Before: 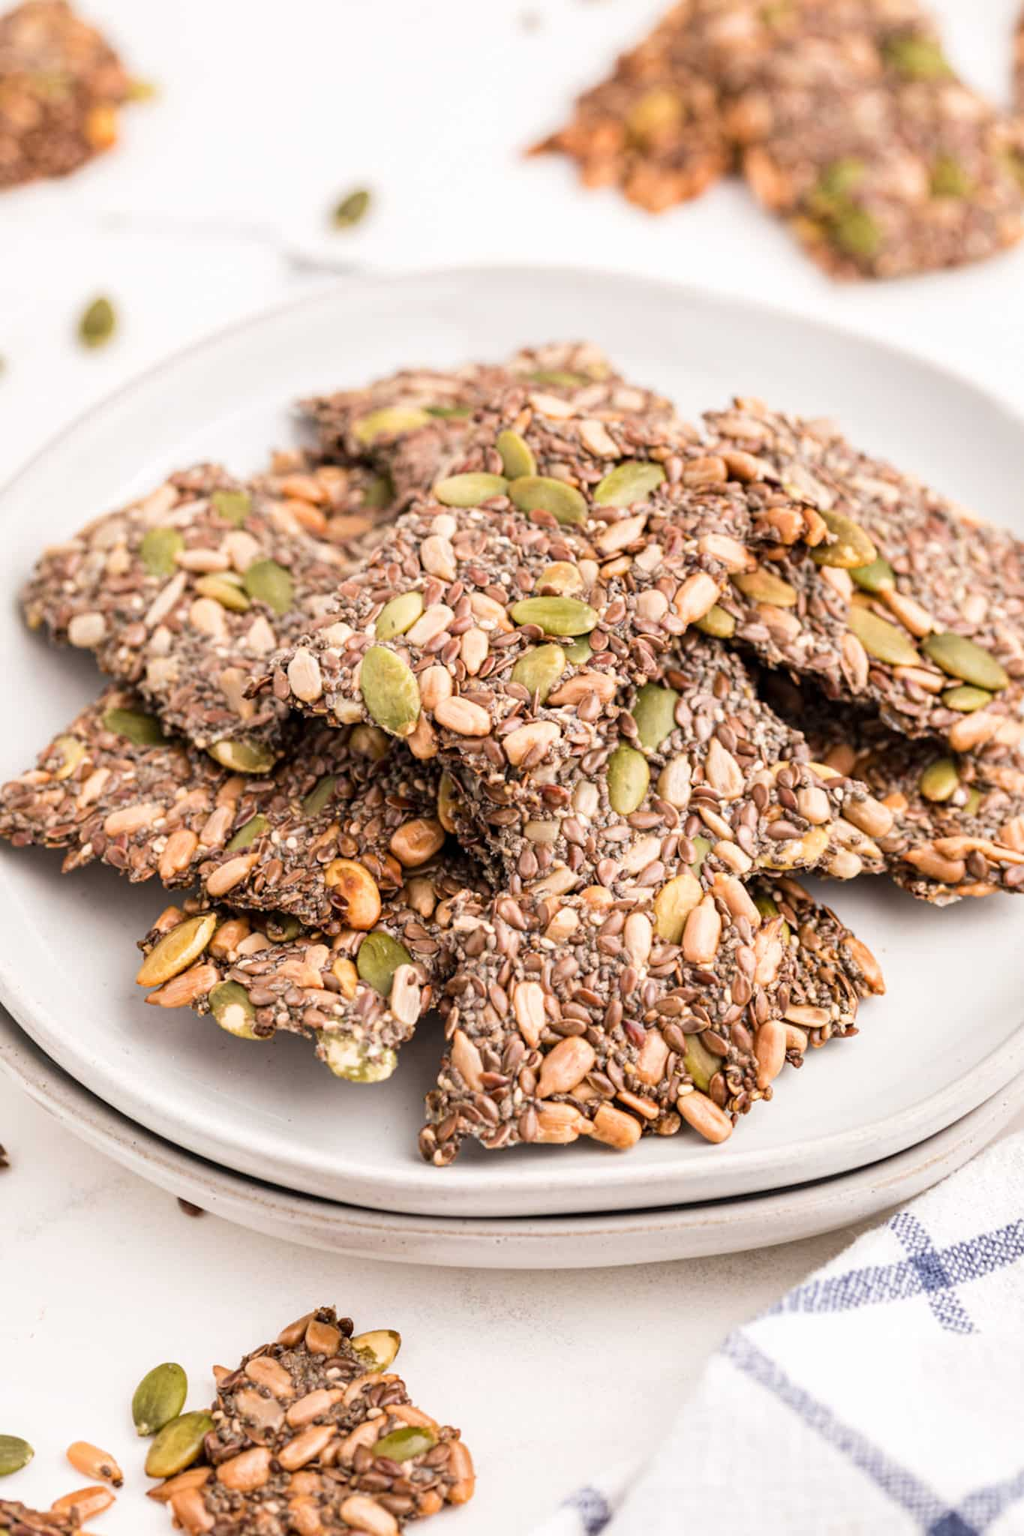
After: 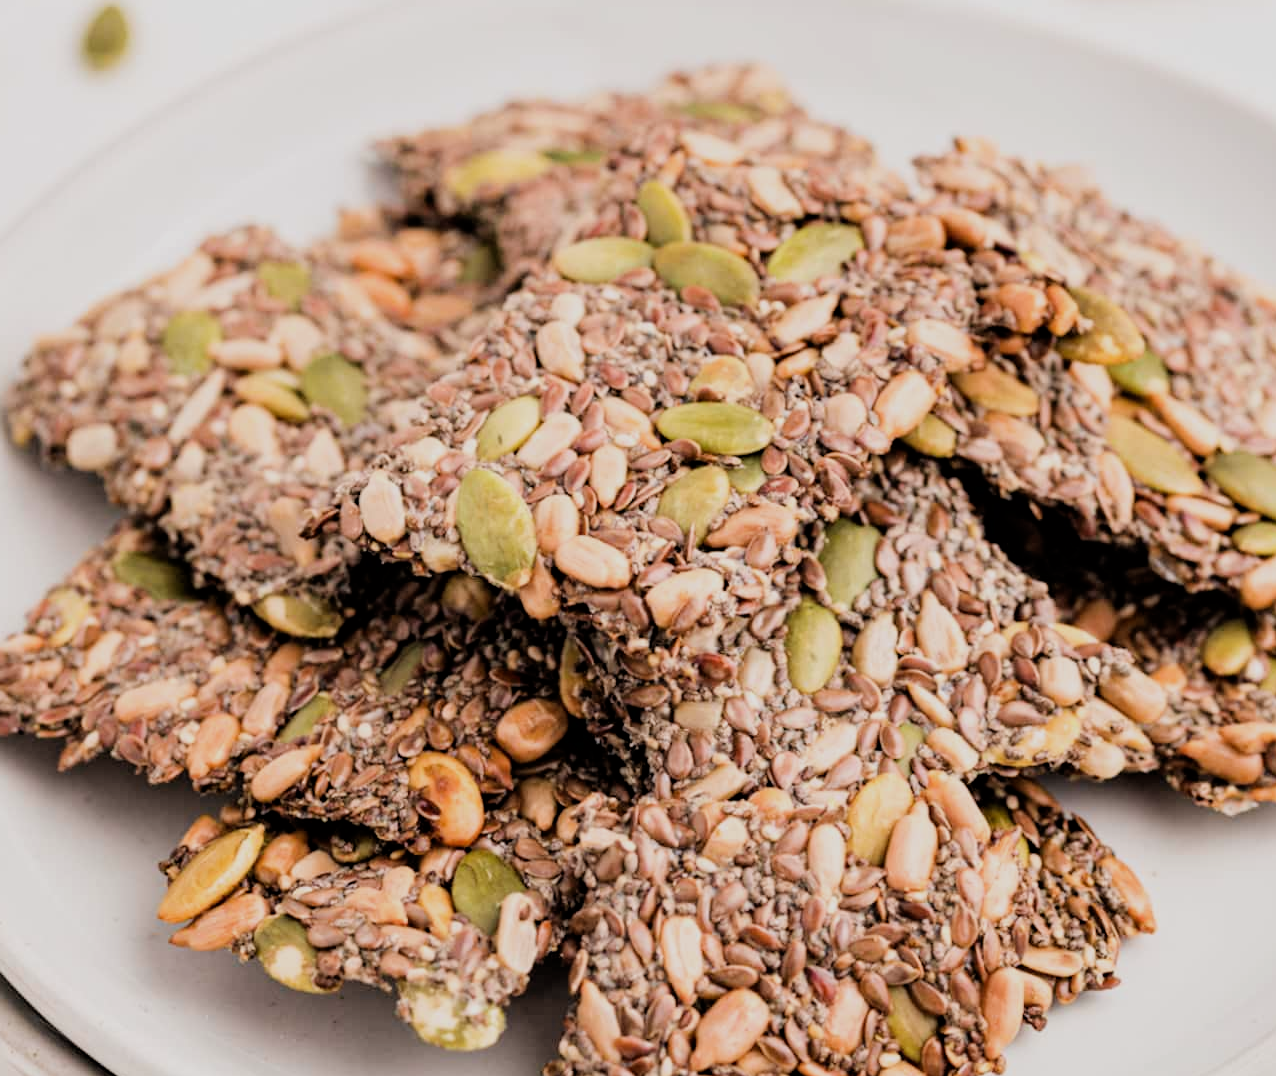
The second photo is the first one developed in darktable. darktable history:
filmic rgb: black relative exposure -5.12 EV, white relative exposure 3.95 EV, hardness 2.9, contrast 1.096
crop: left 1.78%, top 19.201%, right 4.714%, bottom 28.237%
